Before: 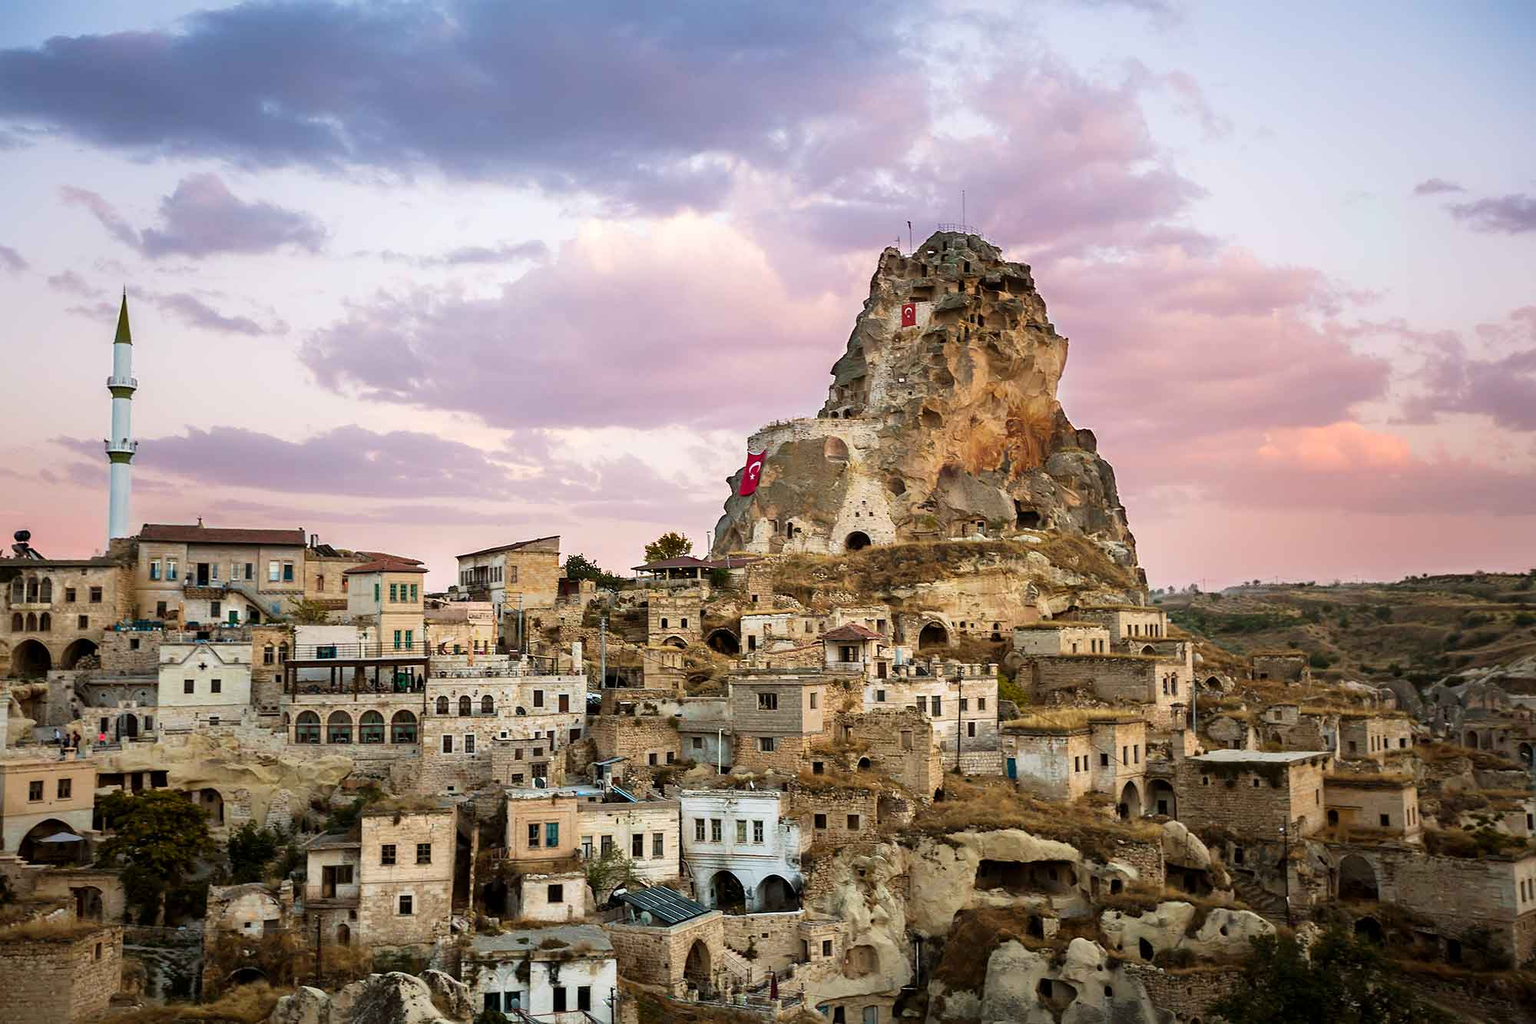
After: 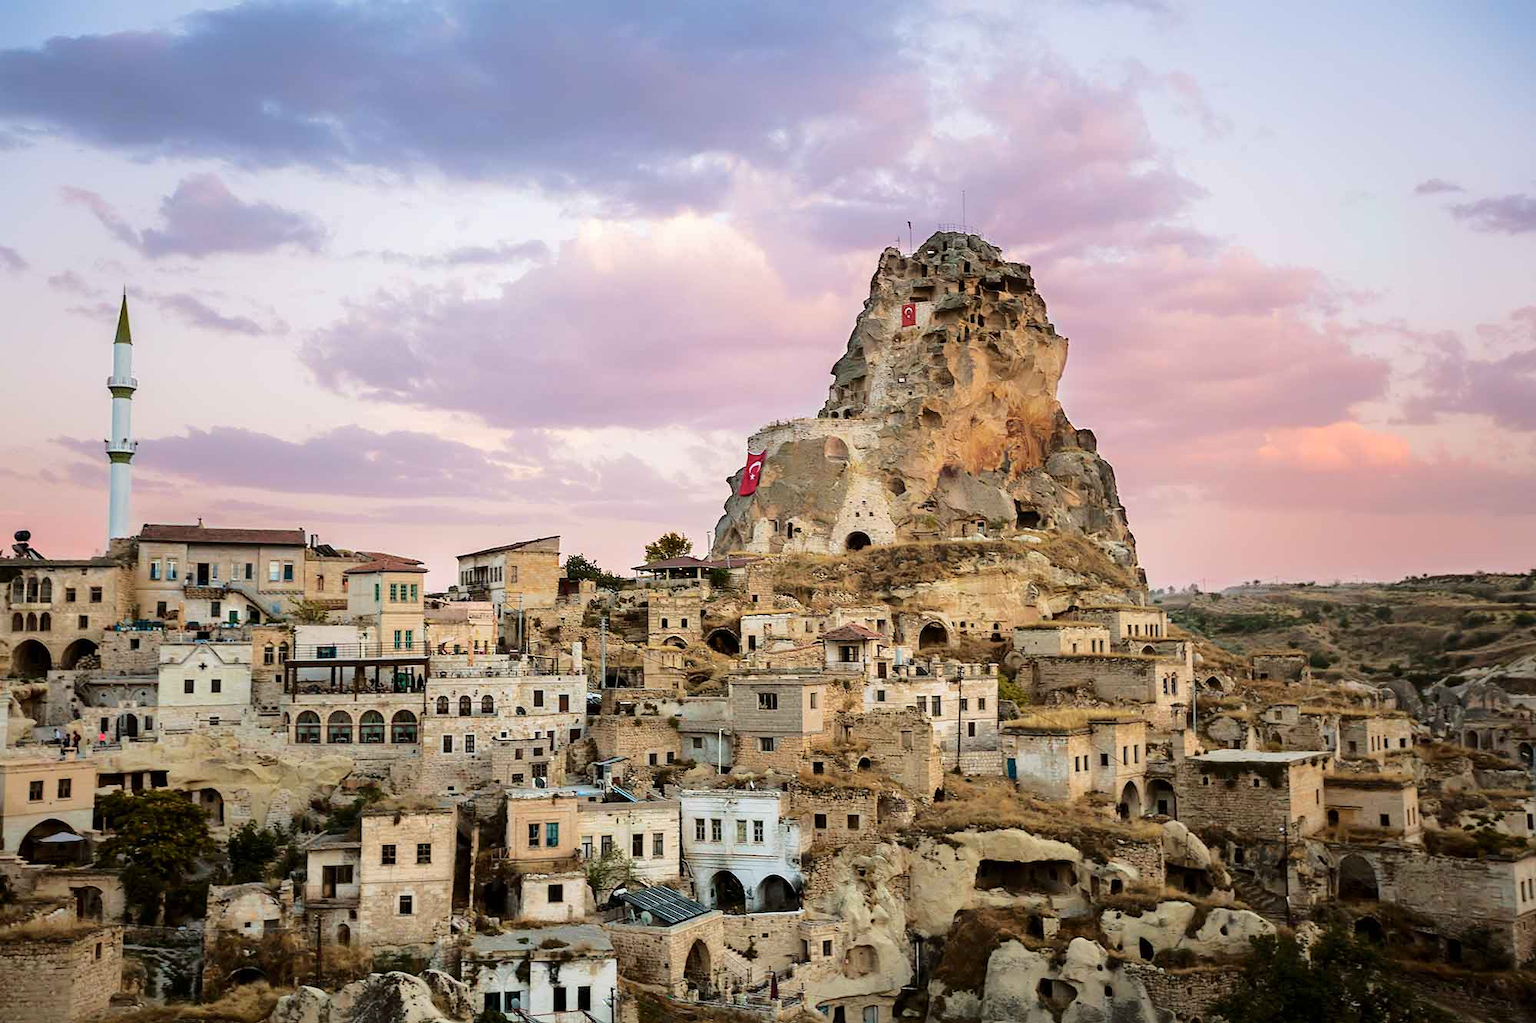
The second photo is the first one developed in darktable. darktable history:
tone curve: curves: ch0 [(0, 0) (0.003, 0.004) (0.011, 0.01) (0.025, 0.025) (0.044, 0.042) (0.069, 0.064) (0.1, 0.093) (0.136, 0.13) (0.177, 0.182) (0.224, 0.241) (0.277, 0.322) (0.335, 0.409) (0.399, 0.482) (0.468, 0.551) (0.543, 0.606) (0.623, 0.672) (0.709, 0.73) (0.801, 0.81) (0.898, 0.885) (1, 1)], color space Lab, independent channels, preserve colors none
